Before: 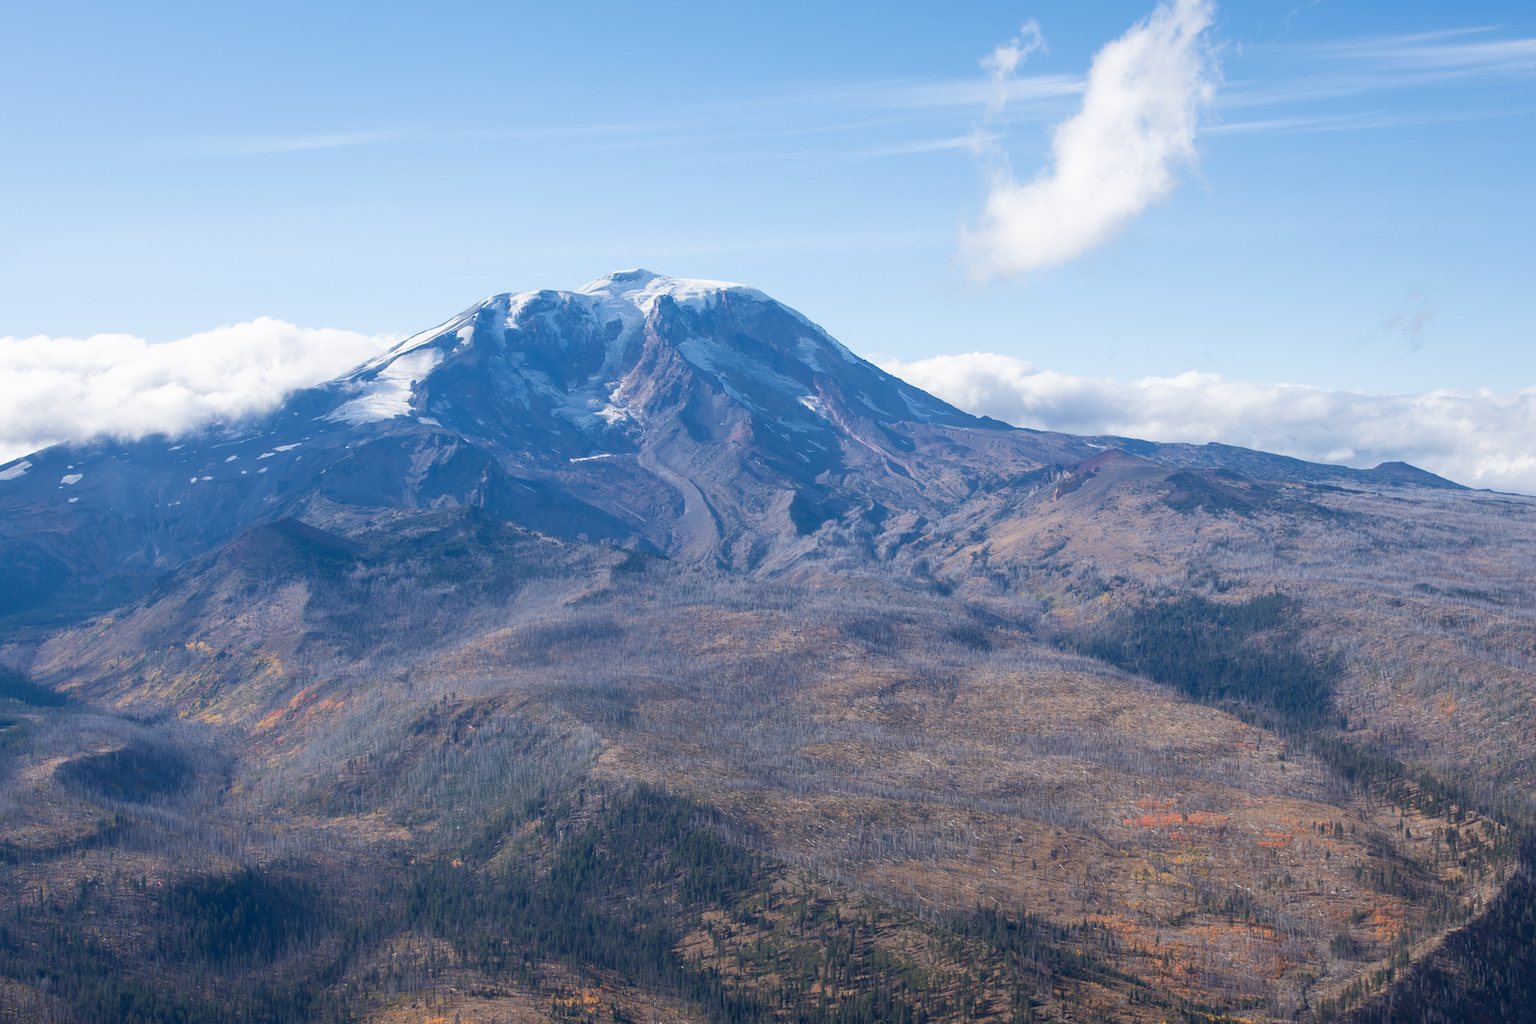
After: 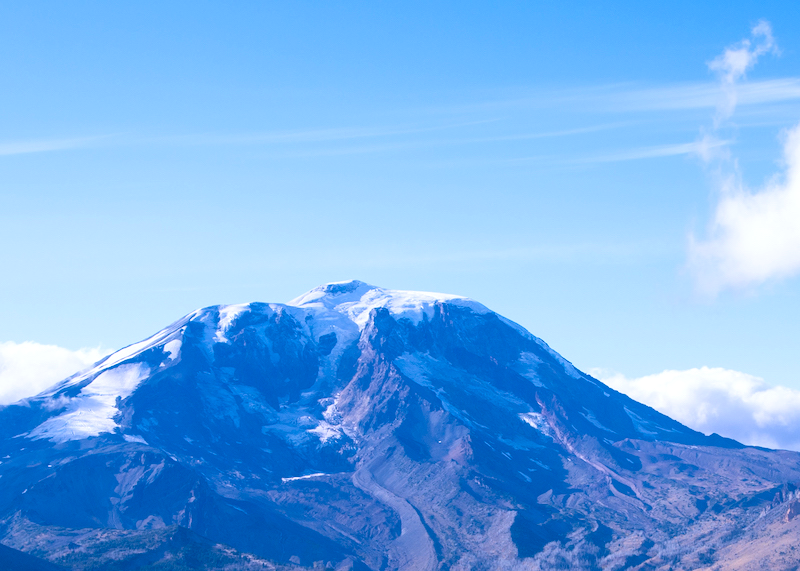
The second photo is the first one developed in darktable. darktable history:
color calibration: output R [0.999, 0.026, -0.11, 0], output G [-0.019, 1.037, -0.099, 0], output B [0.022, -0.023, 0.902, 0], illuminant custom, x 0.367, y 0.392, temperature 4437.75 K, clip negative RGB from gamut false
crop: left 19.556%, right 30.401%, bottom 46.458%
exposure: exposure 0.3 EV, compensate highlight preservation false
